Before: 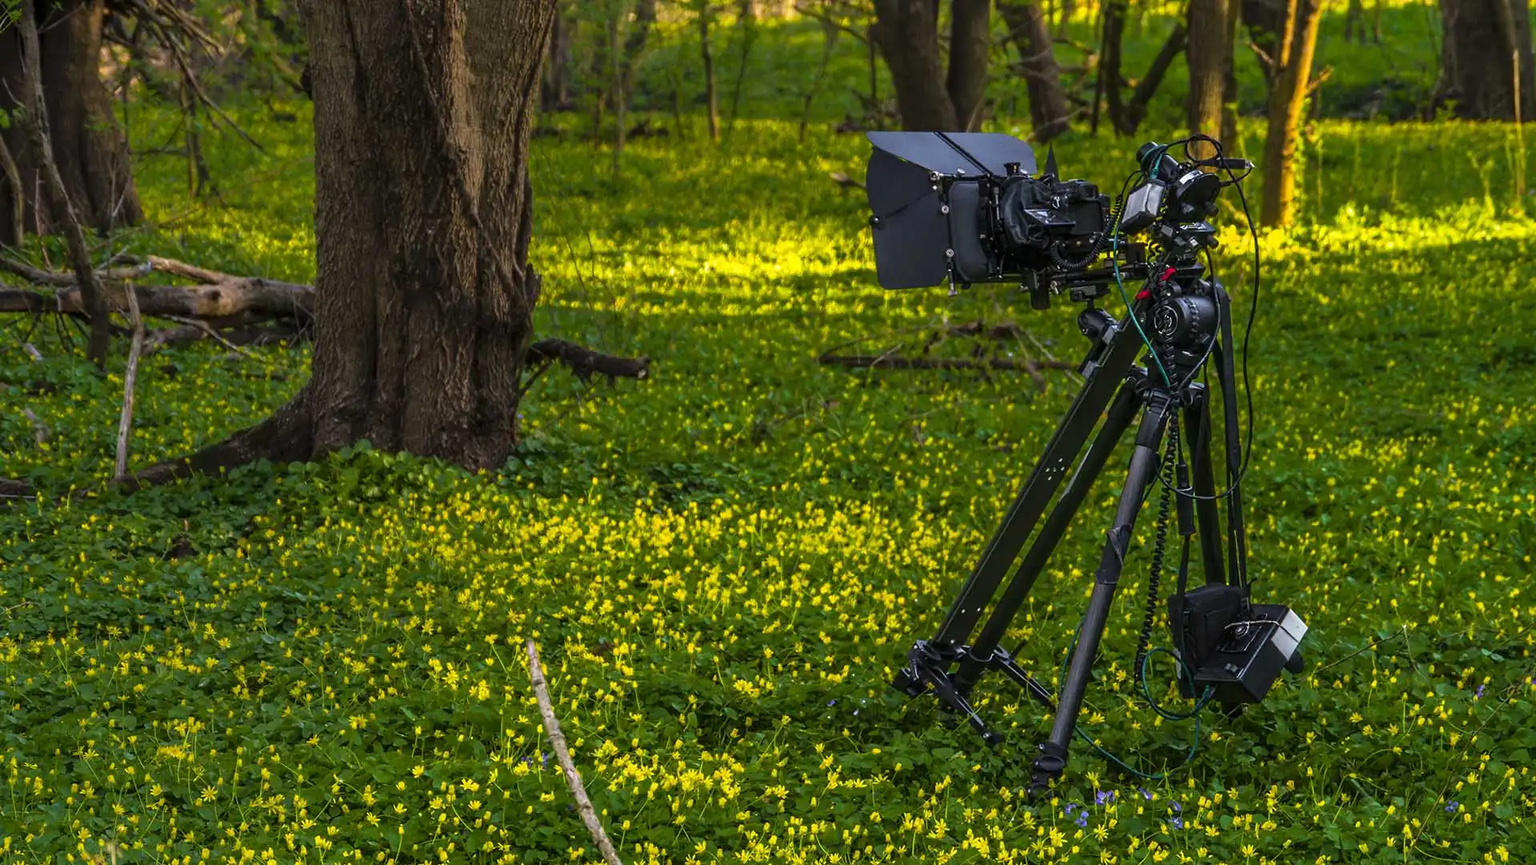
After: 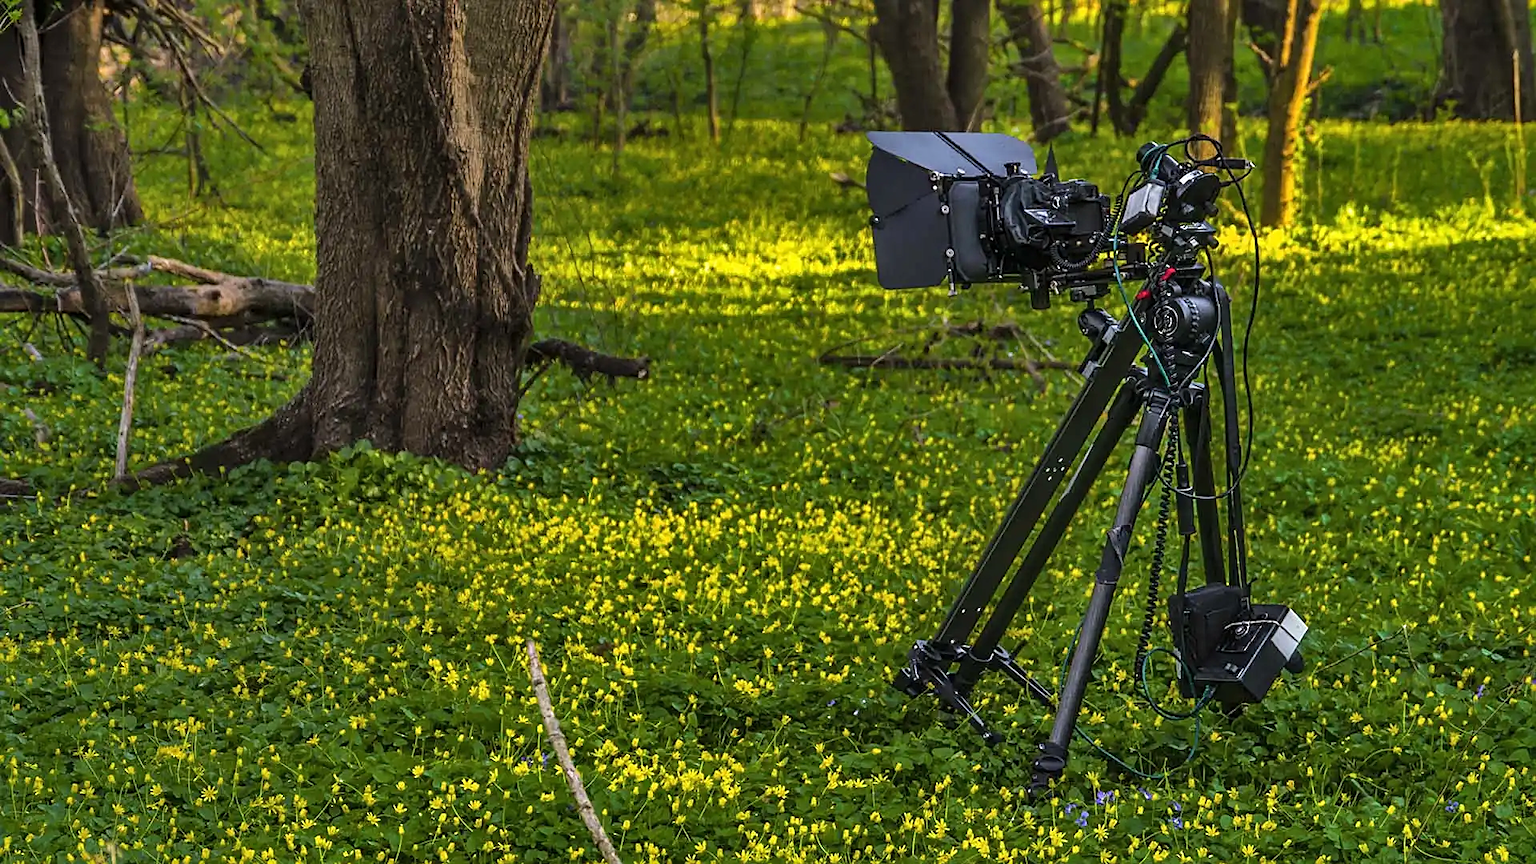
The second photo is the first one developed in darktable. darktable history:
sharpen: on, module defaults
shadows and highlights: highlights 69.97, soften with gaussian
